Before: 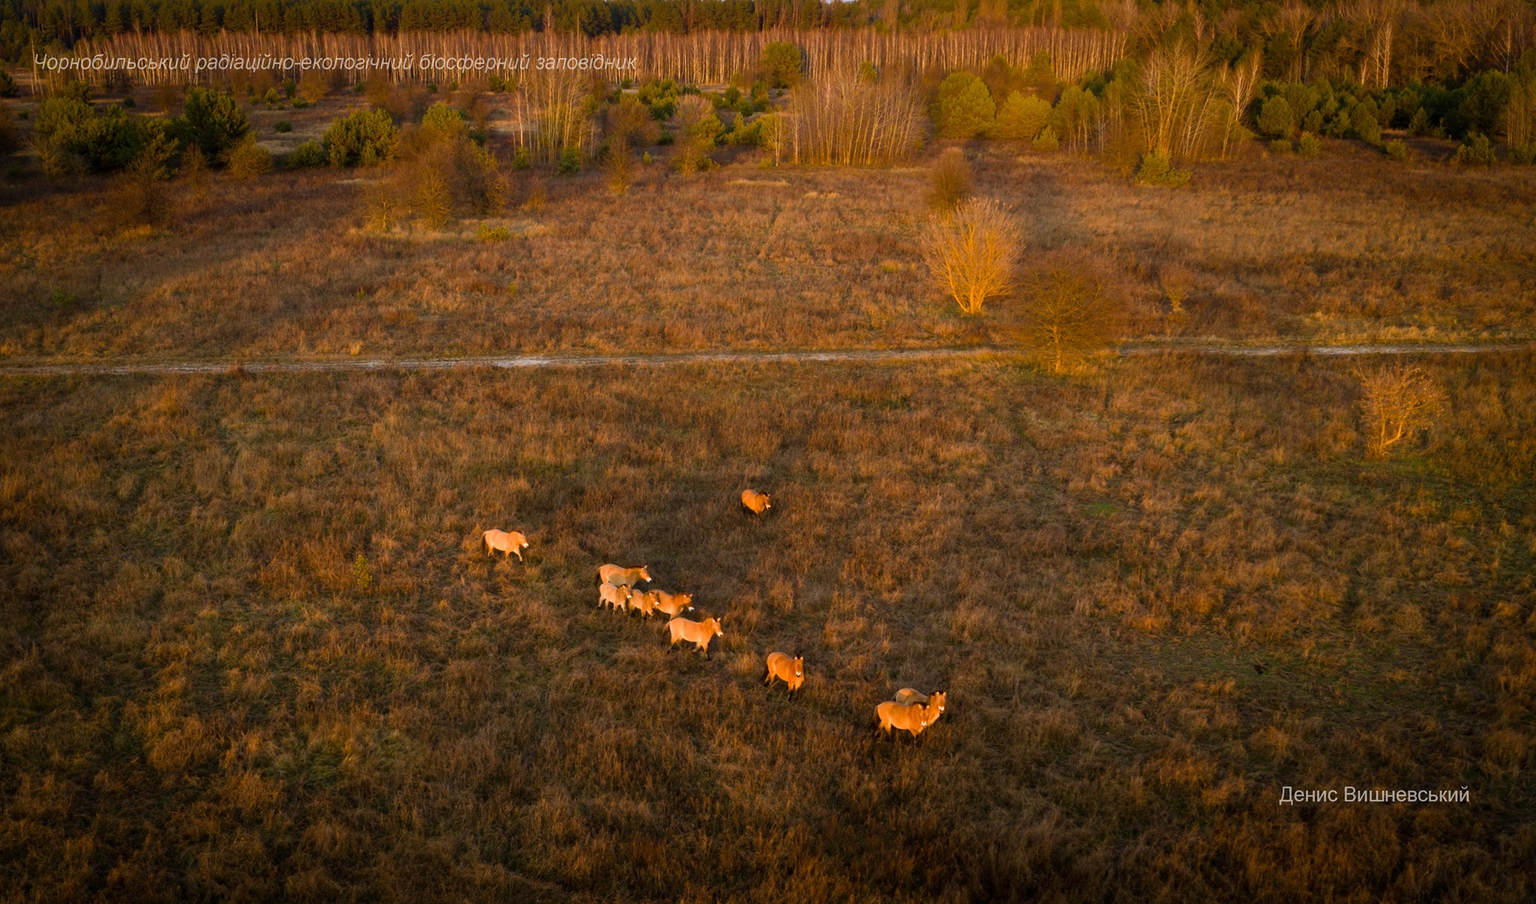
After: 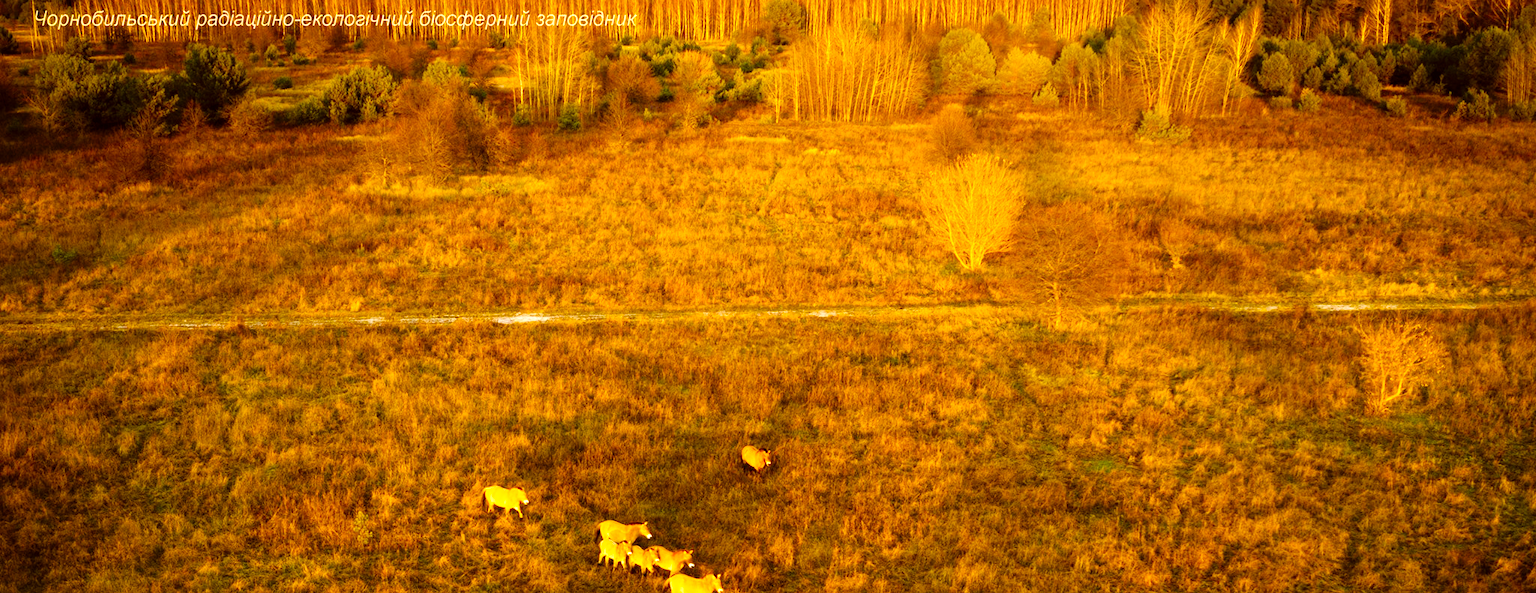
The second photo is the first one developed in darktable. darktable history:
crop and rotate: top 4.848%, bottom 29.503%
exposure: exposure 1.25 EV, compensate exposure bias true, compensate highlight preservation false
tone curve: curves: ch0 [(0, 0) (0.003, 0.004) (0.011, 0.006) (0.025, 0.011) (0.044, 0.017) (0.069, 0.029) (0.1, 0.047) (0.136, 0.07) (0.177, 0.121) (0.224, 0.182) (0.277, 0.257) (0.335, 0.342) (0.399, 0.432) (0.468, 0.526) (0.543, 0.621) (0.623, 0.711) (0.709, 0.792) (0.801, 0.87) (0.898, 0.951) (1, 1)], preserve colors none
color balance: lift [1.001, 1.007, 1, 0.993], gamma [1.023, 1.026, 1.01, 0.974], gain [0.964, 1.059, 1.073, 0.927]
contrast brightness saturation: contrast 0.03, brightness -0.04
color balance rgb: linear chroma grading › global chroma 15%, perceptual saturation grading › global saturation 30%
